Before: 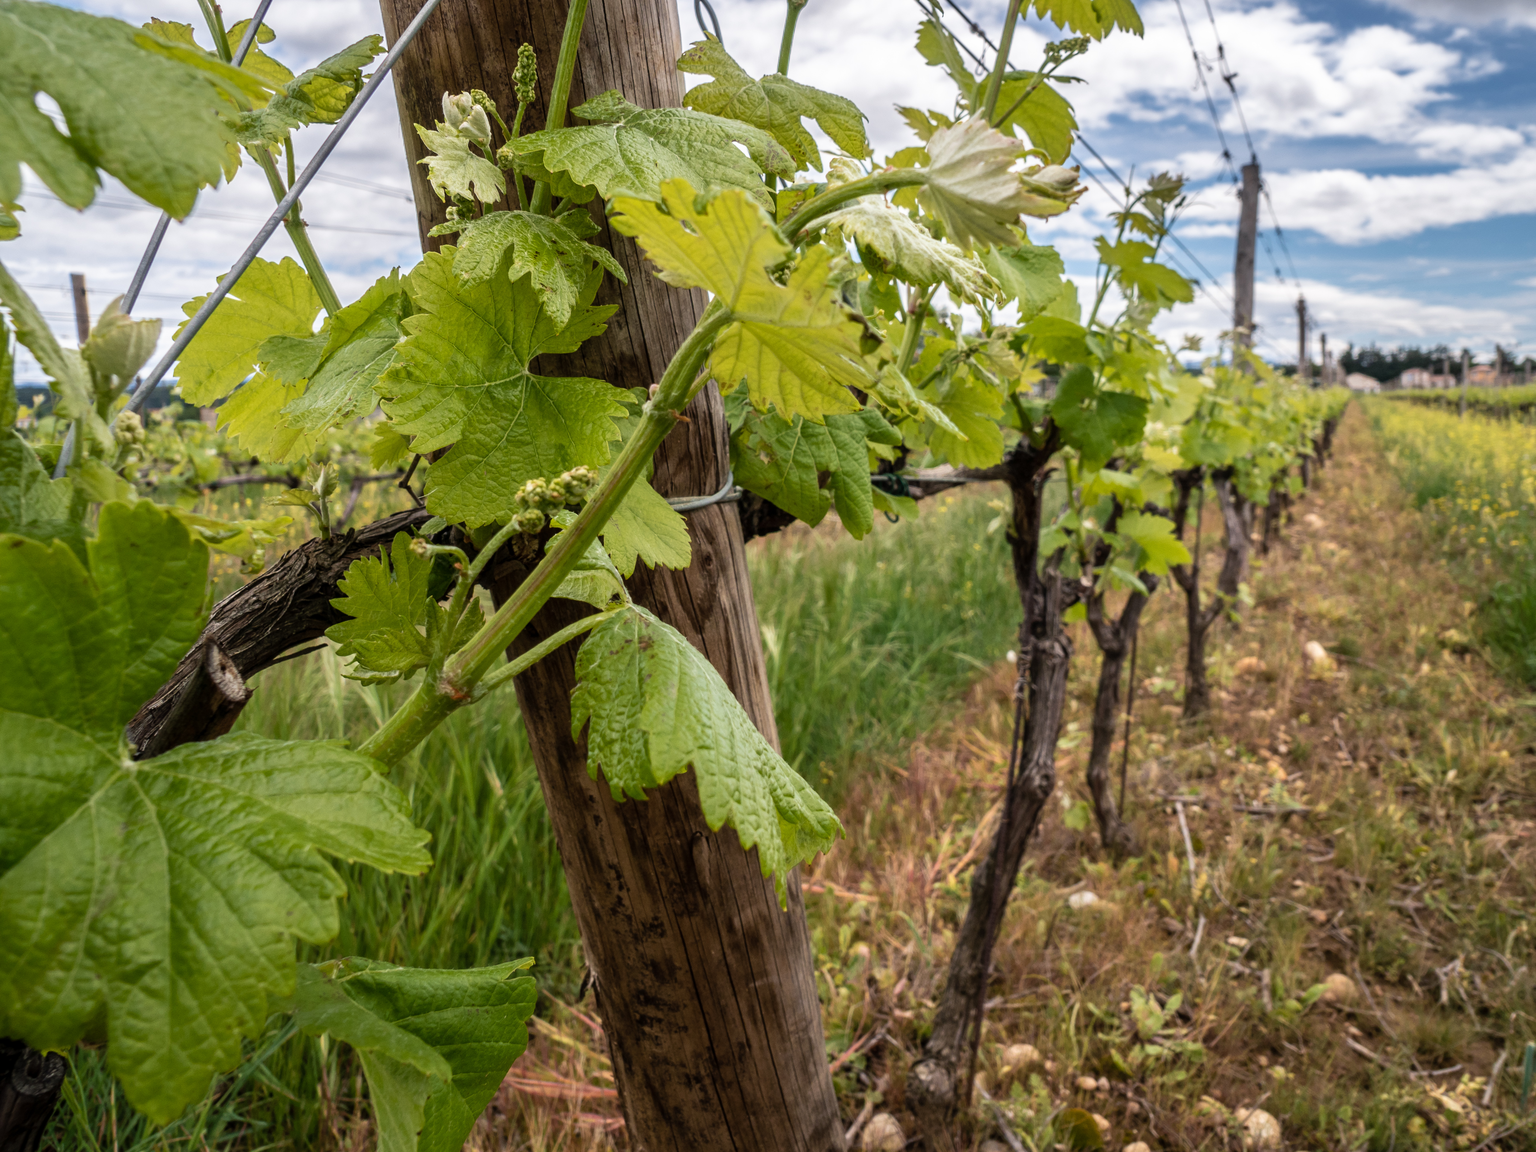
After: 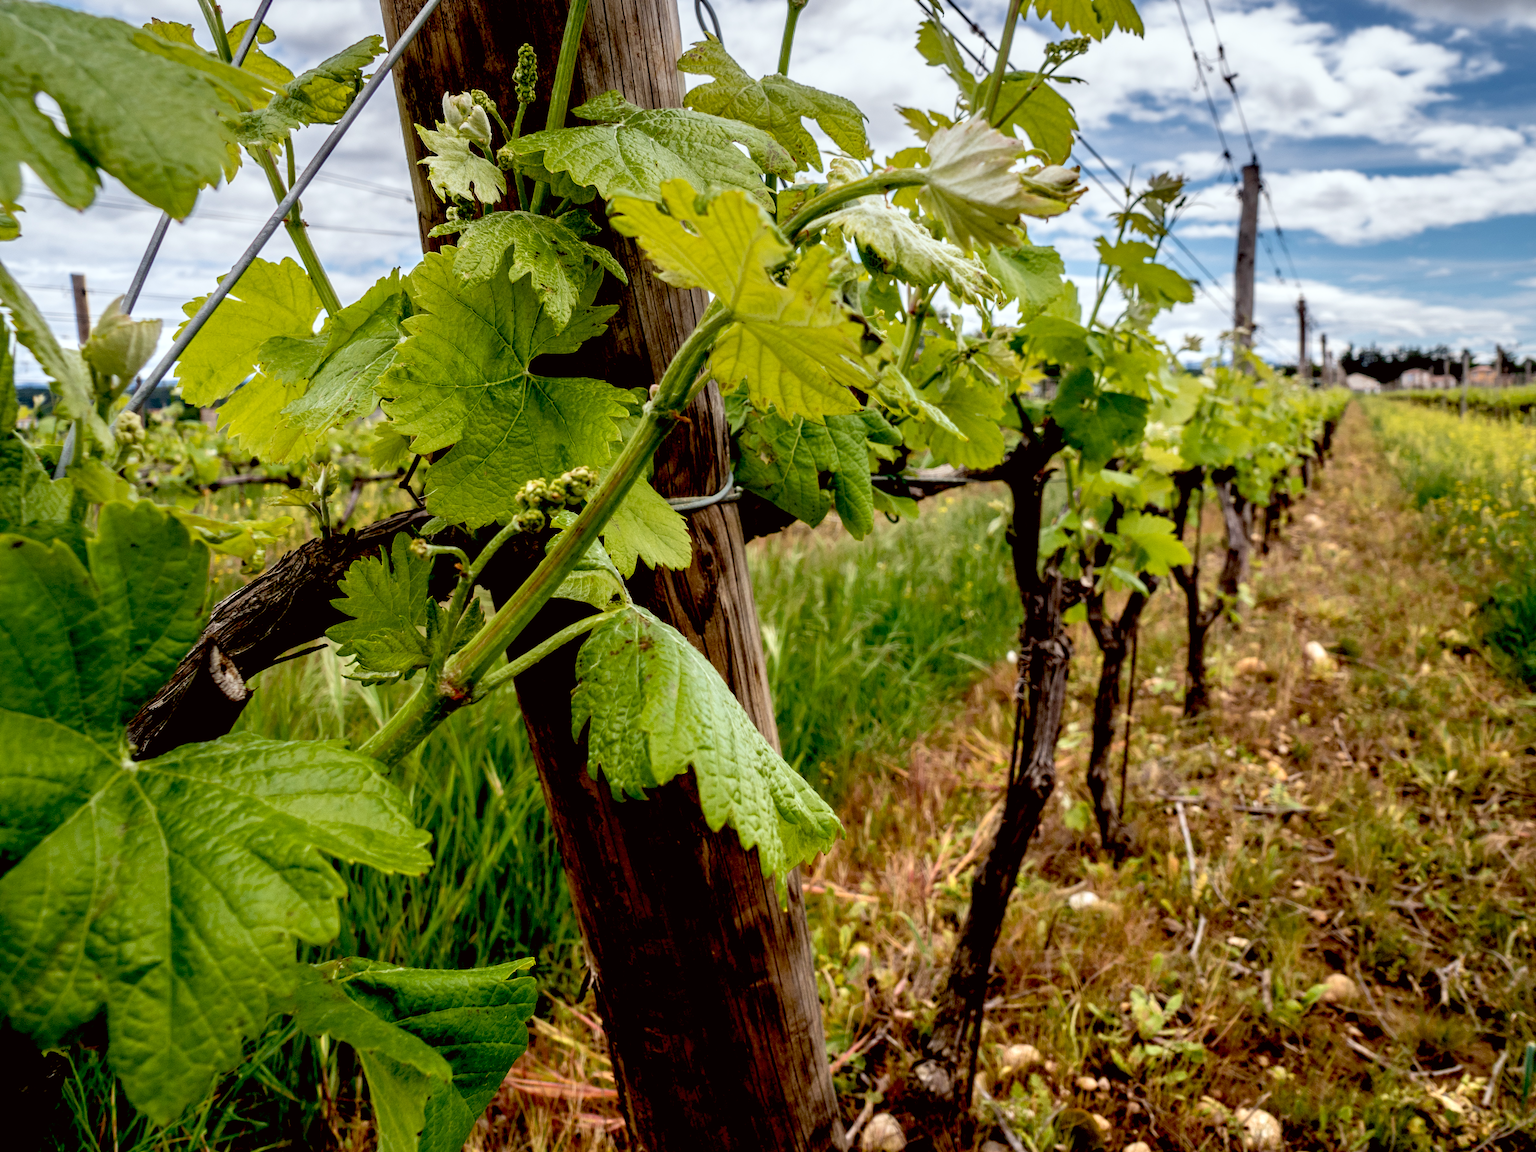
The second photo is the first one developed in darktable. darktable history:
graduated density: on, module defaults
color correction: highlights a* -2.73, highlights b* -2.09, shadows a* 2.41, shadows b* 2.73
exposure: black level correction 0.04, exposure 0.5 EV, compensate highlight preservation false
